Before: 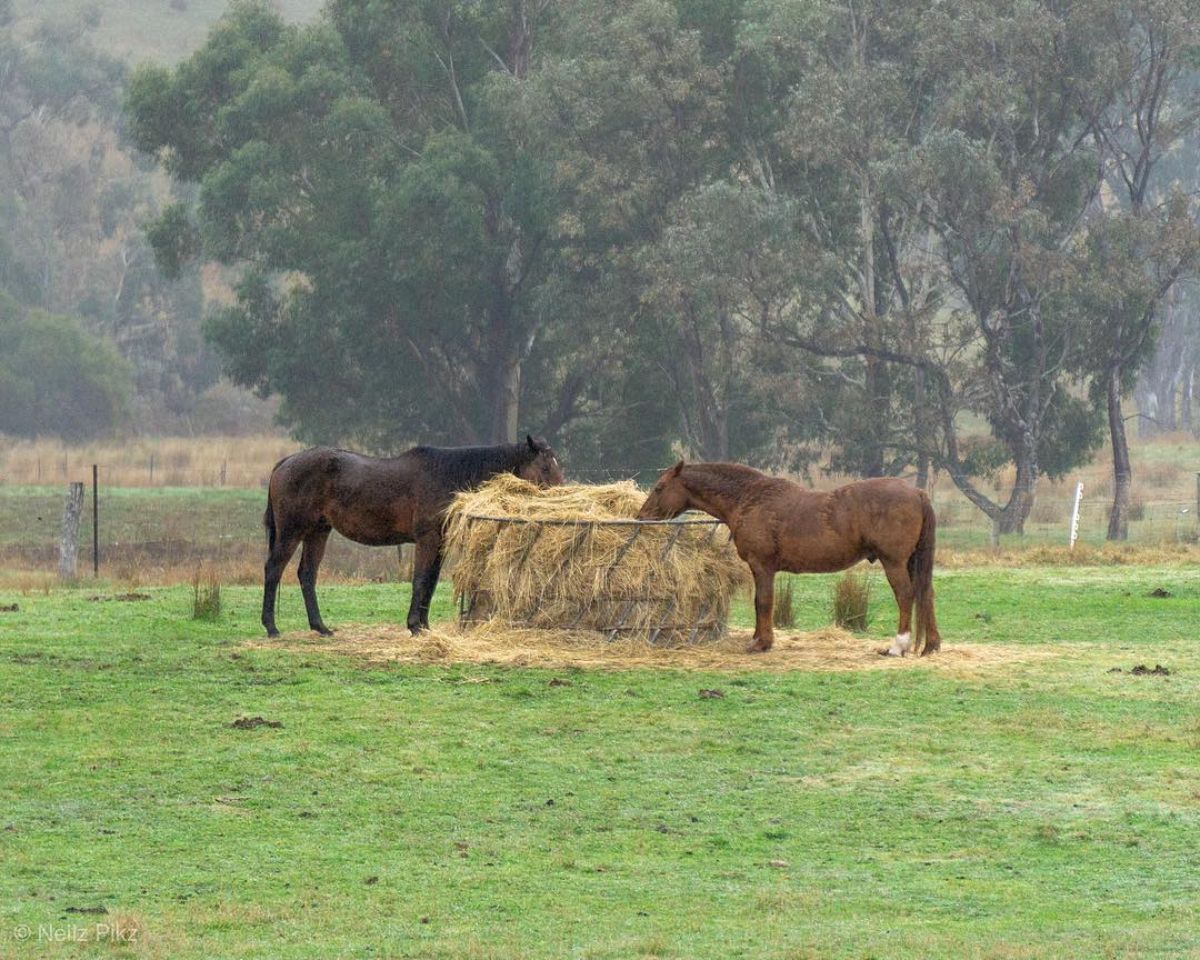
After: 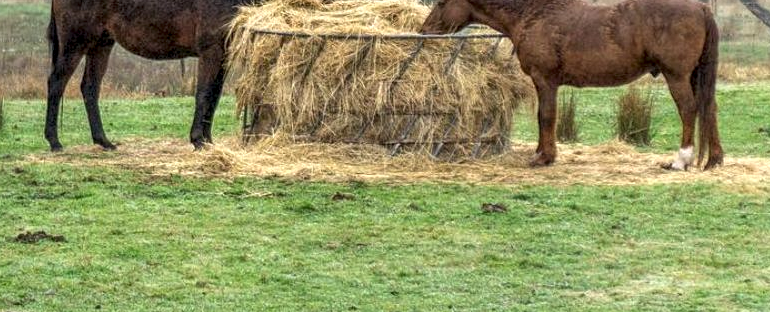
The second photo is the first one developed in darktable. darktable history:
local contrast: detail 150%
crop: left 18.104%, top 50.634%, right 17.692%, bottom 16.842%
tone equalizer: on, module defaults
